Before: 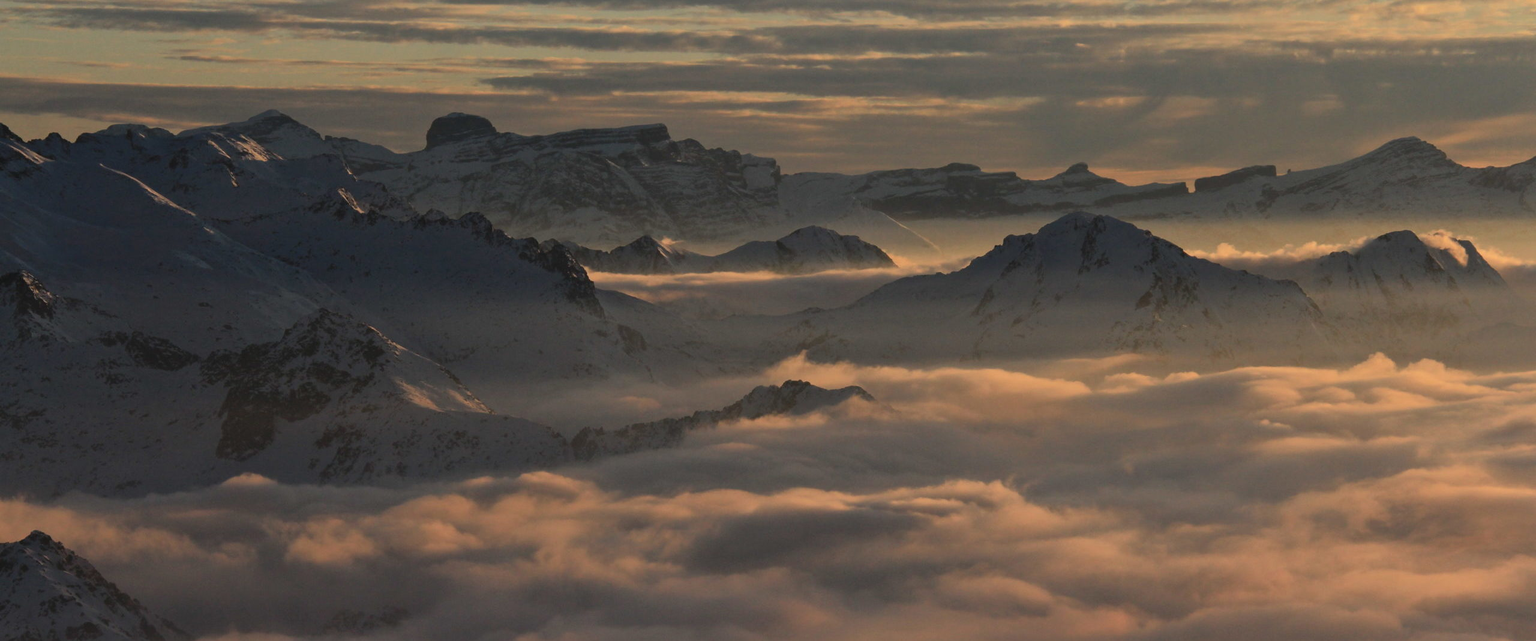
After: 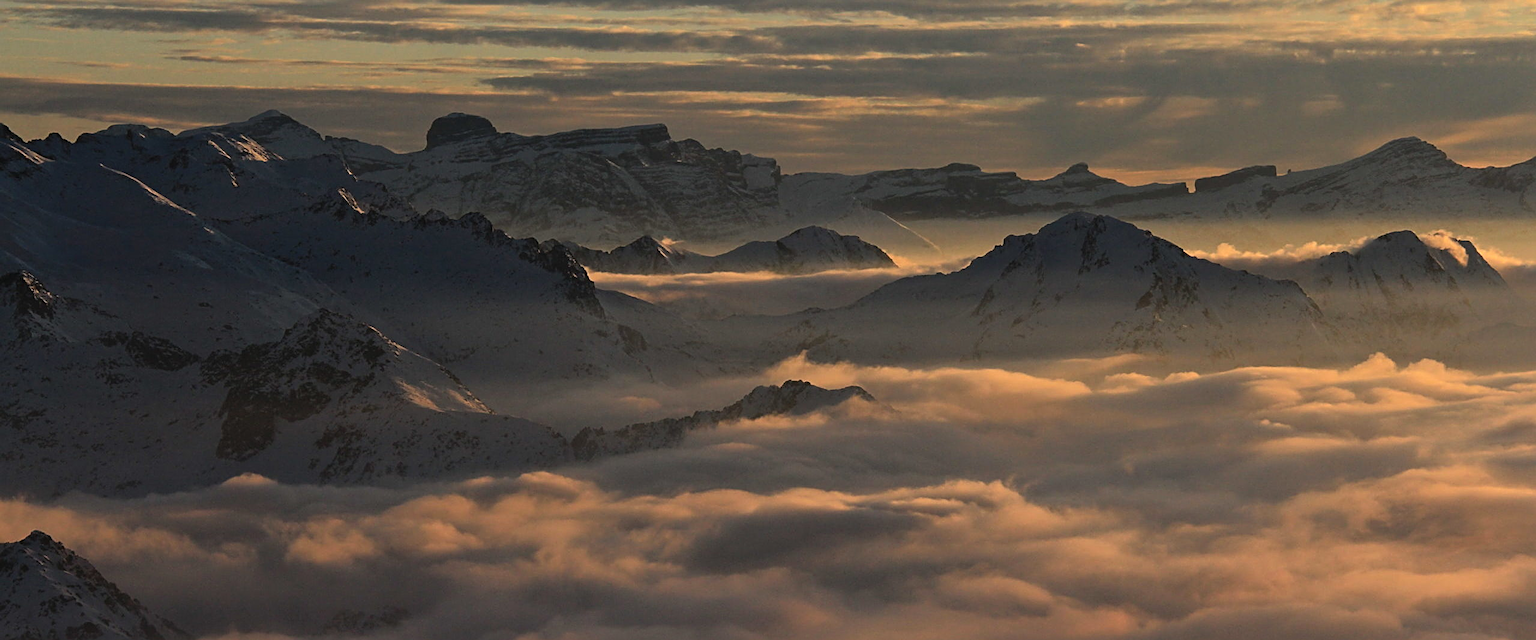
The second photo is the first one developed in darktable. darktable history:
color balance rgb: linear chroma grading › global chroma 10%, global vibrance 10%, contrast 15%, saturation formula JzAzBz (2021)
sharpen: radius 2.531, amount 0.628
